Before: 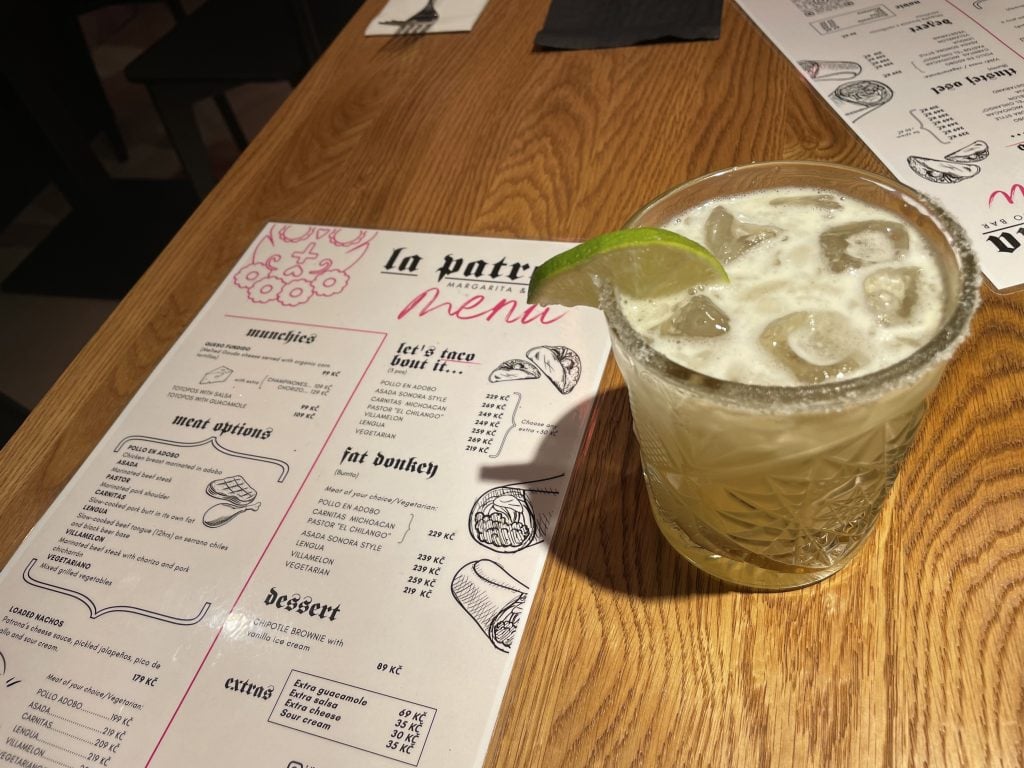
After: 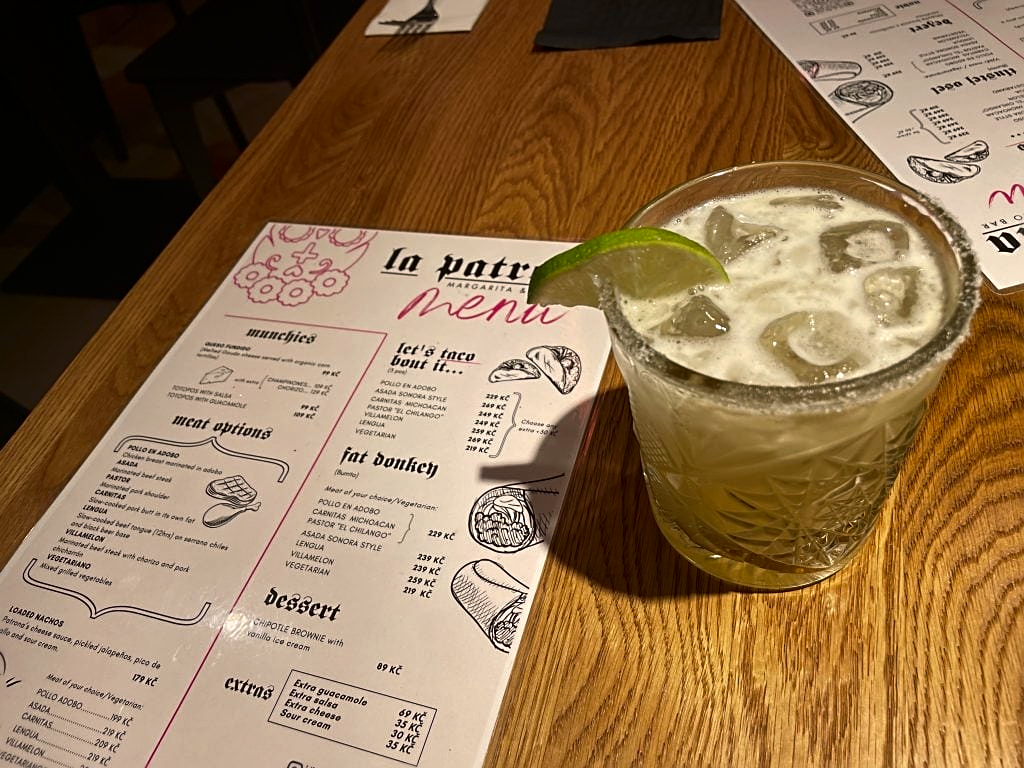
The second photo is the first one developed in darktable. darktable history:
contrast brightness saturation: contrast 0.068, brightness -0.131, saturation 0.06
sharpen: on, module defaults
color correction: highlights a* 3.81, highlights b* 5.1
